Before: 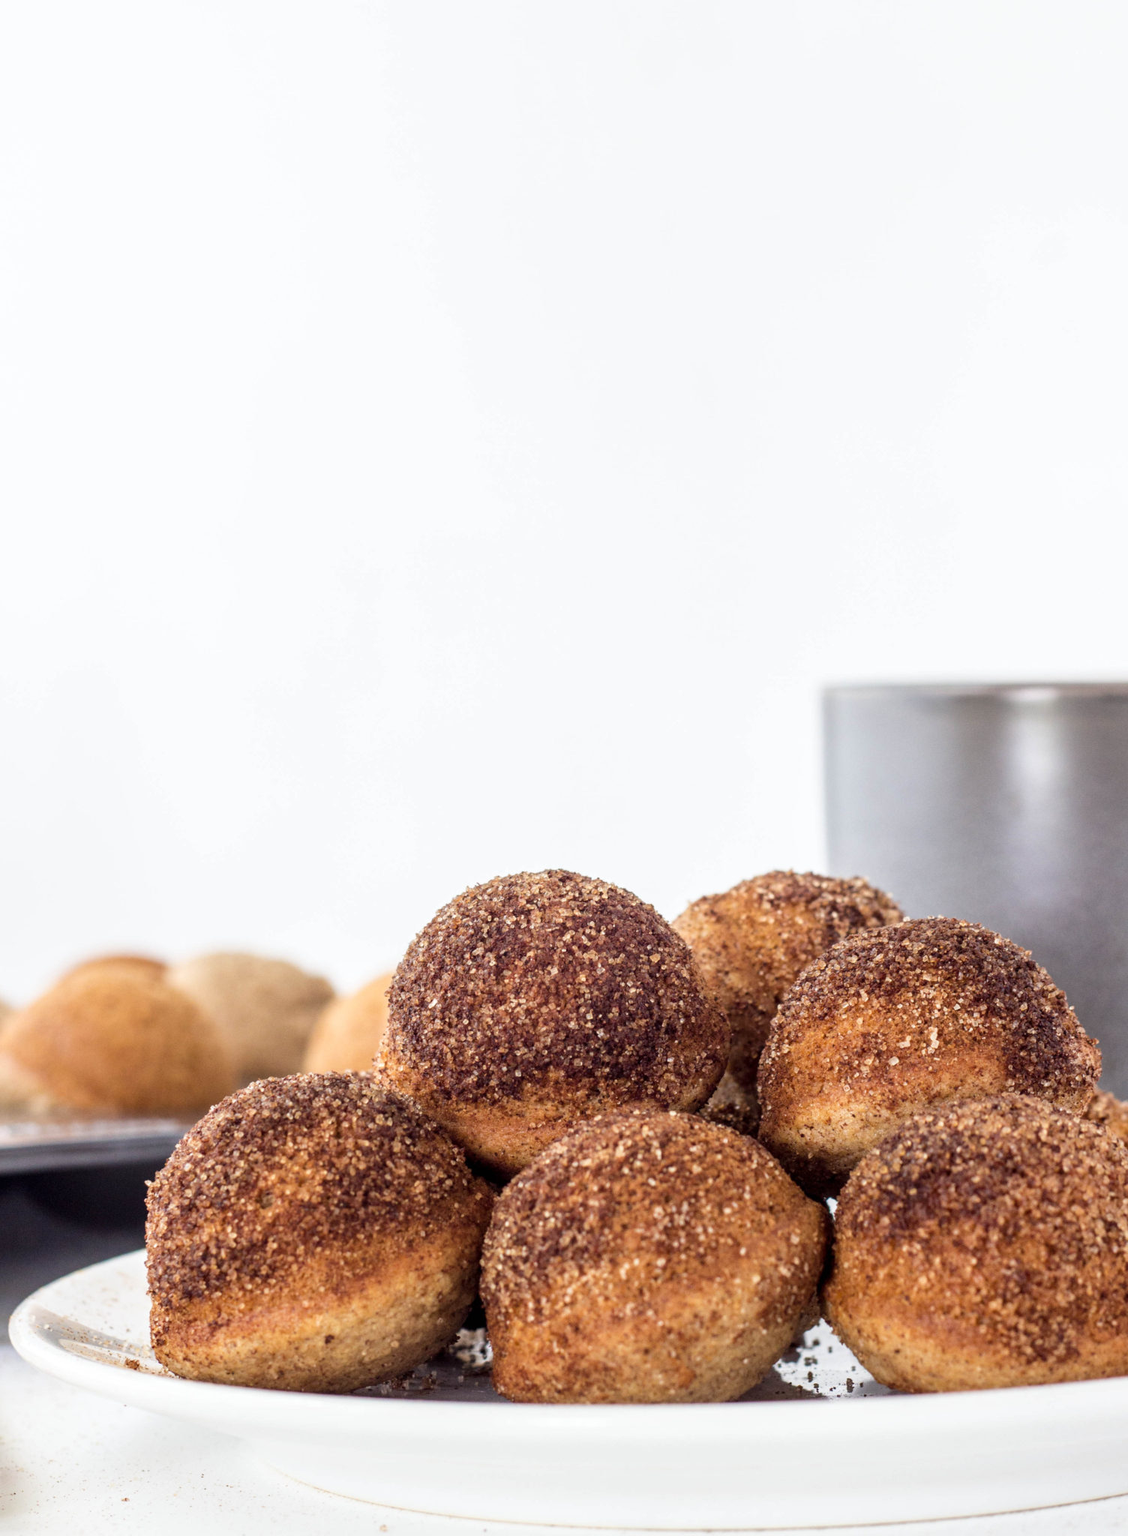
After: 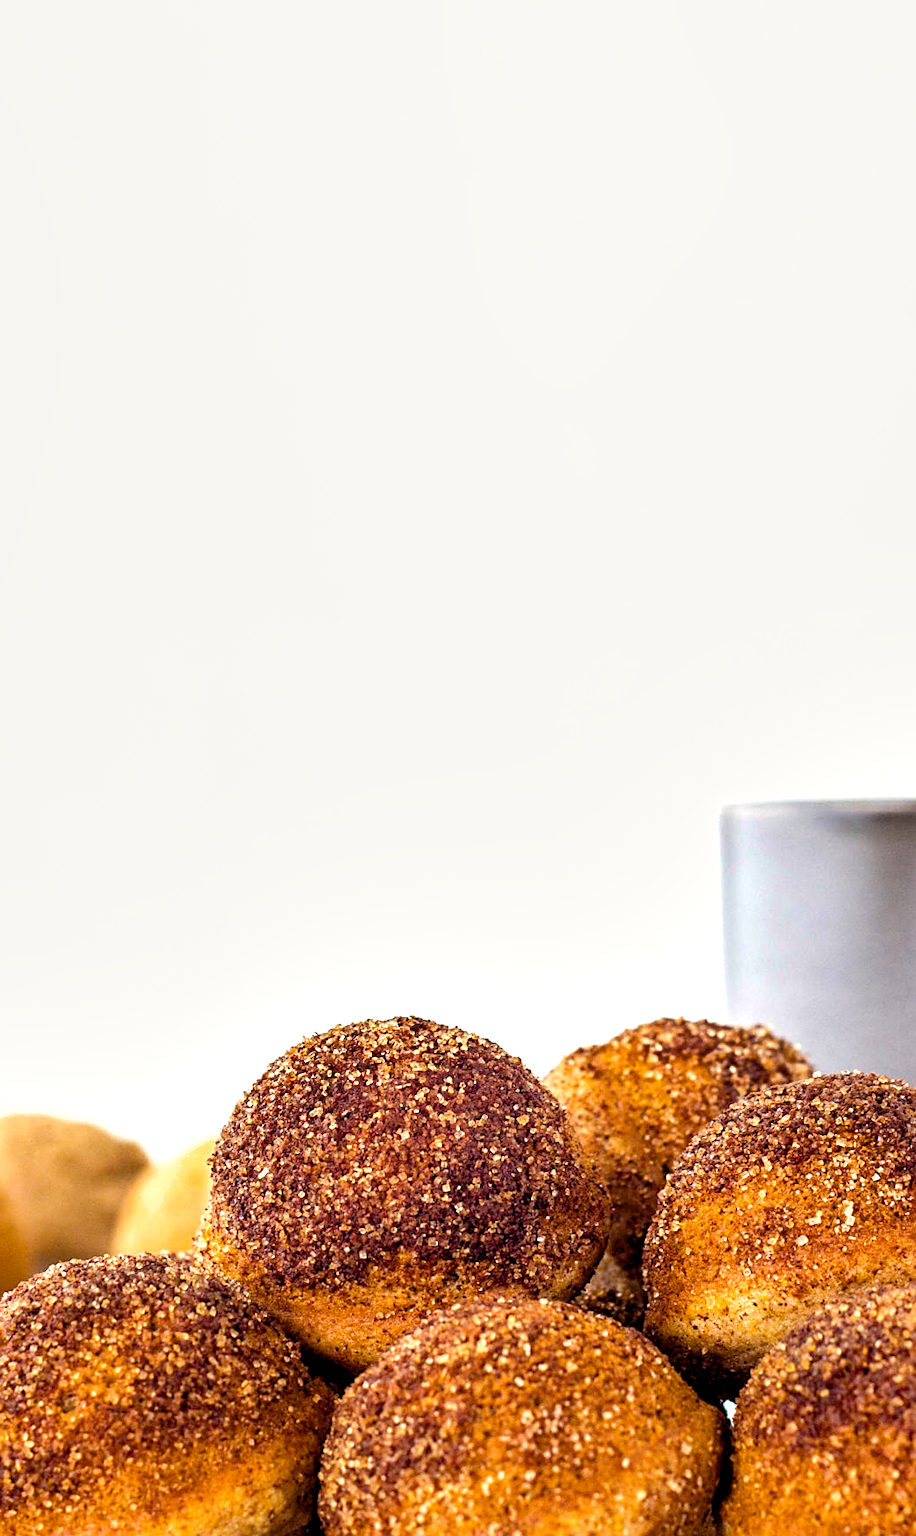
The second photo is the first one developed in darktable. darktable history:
color balance rgb: global offset › luminance -0.382%, perceptual saturation grading › global saturation 25.509%, global vibrance 24.484%
sharpen: on, module defaults
color correction: highlights b* 2.9
shadows and highlights: low approximation 0.01, soften with gaussian
exposure: black level correction 0.001, exposure 0.498 EV, compensate exposure bias true, compensate highlight preservation false
crop: left 18.46%, right 12.058%, bottom 14.42%
